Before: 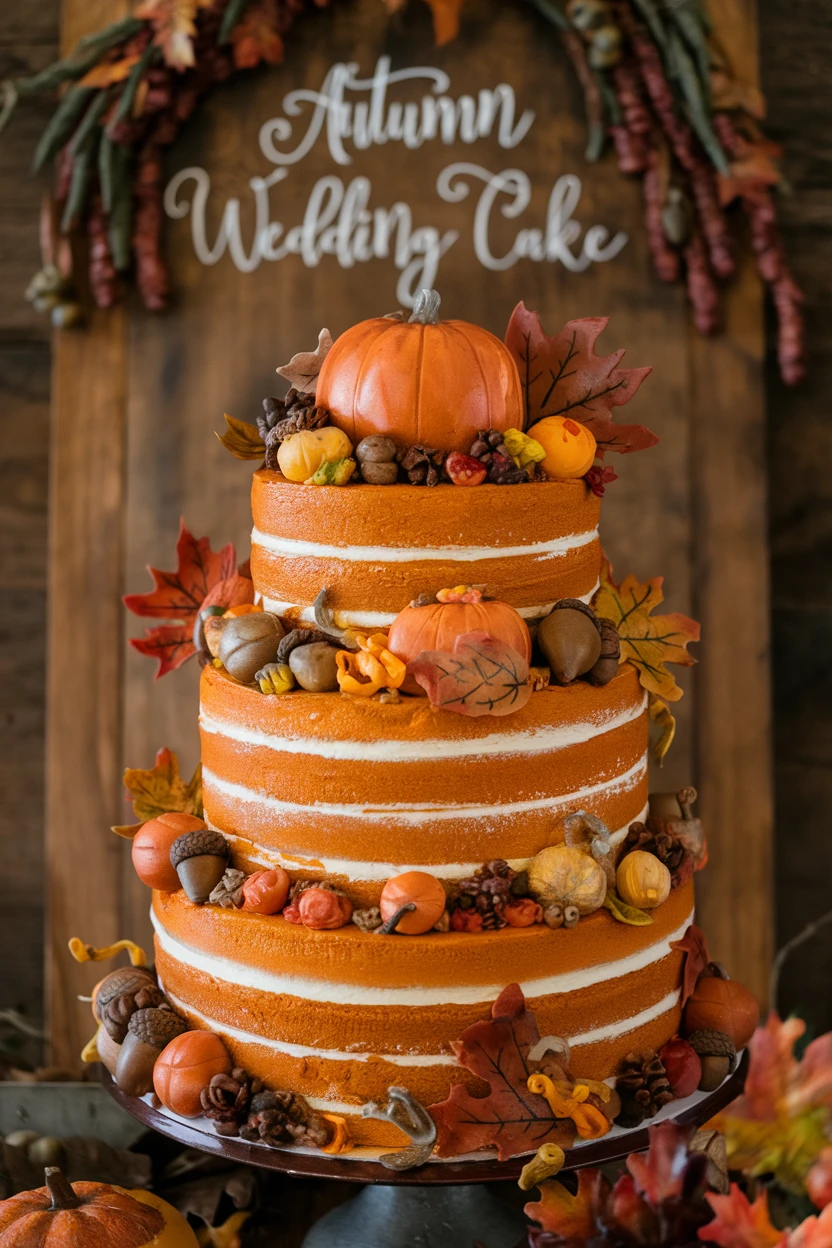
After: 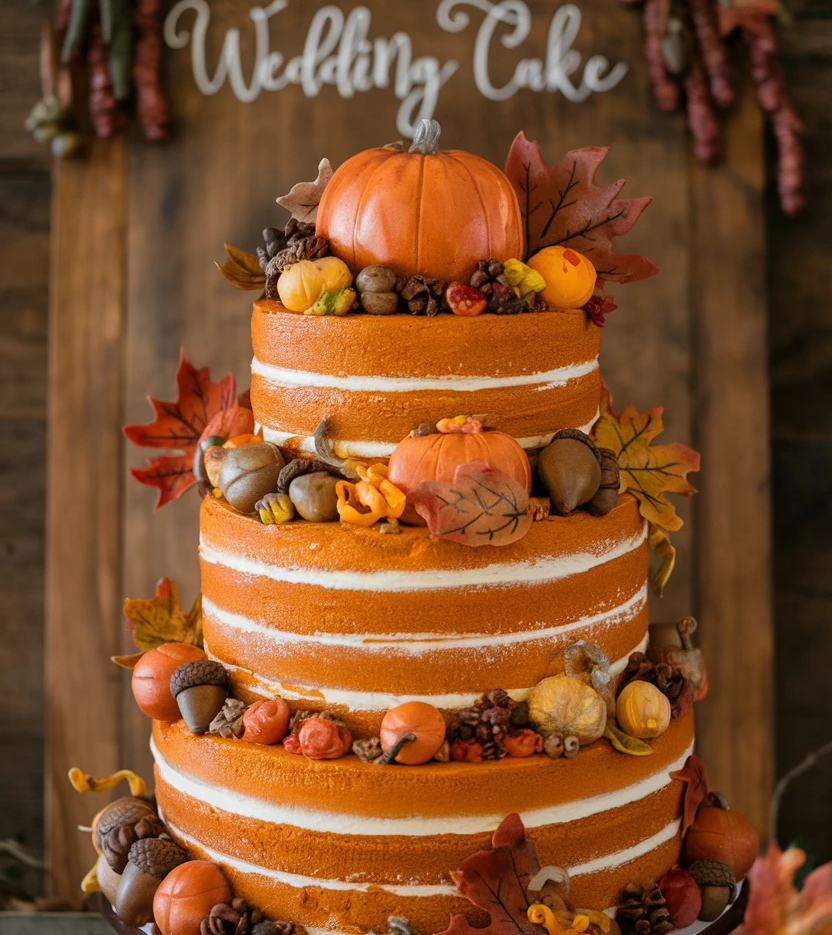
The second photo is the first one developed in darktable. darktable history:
crop: top 13.658%, bottom 11.359%
